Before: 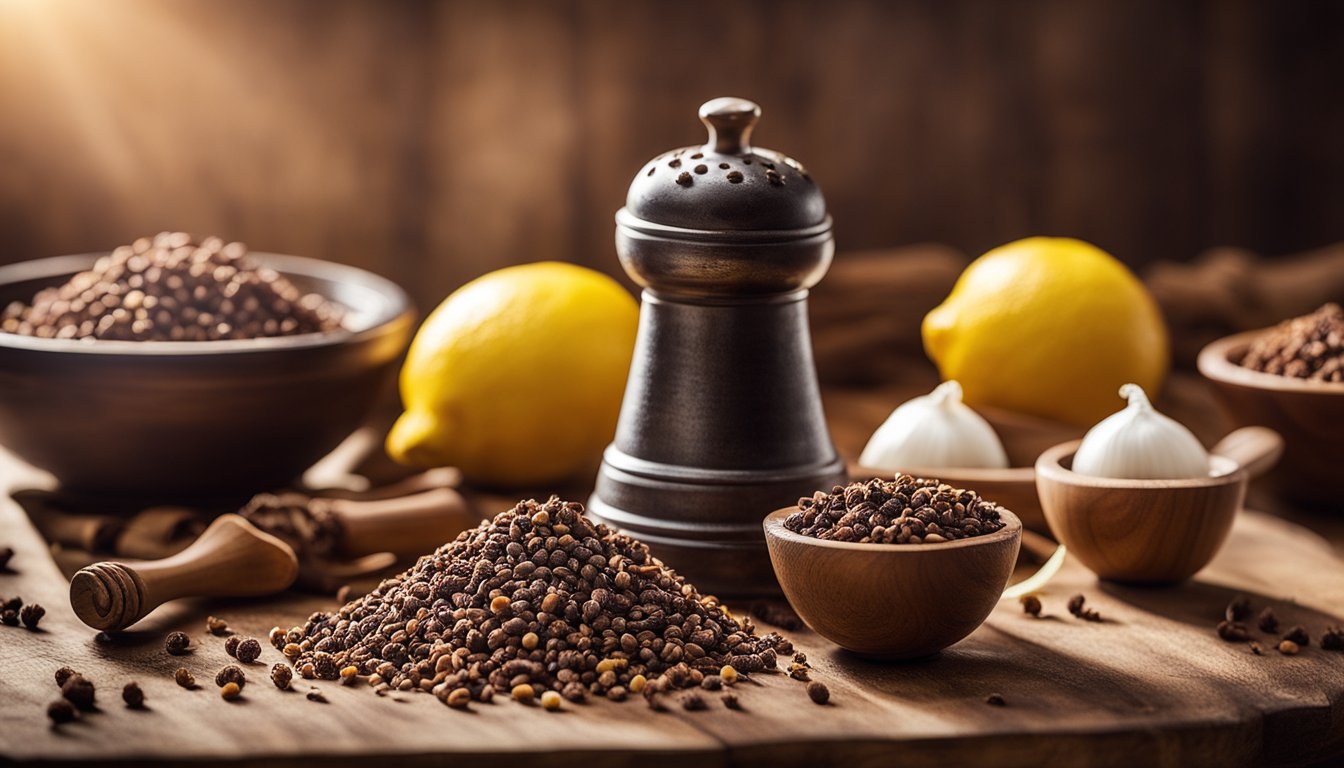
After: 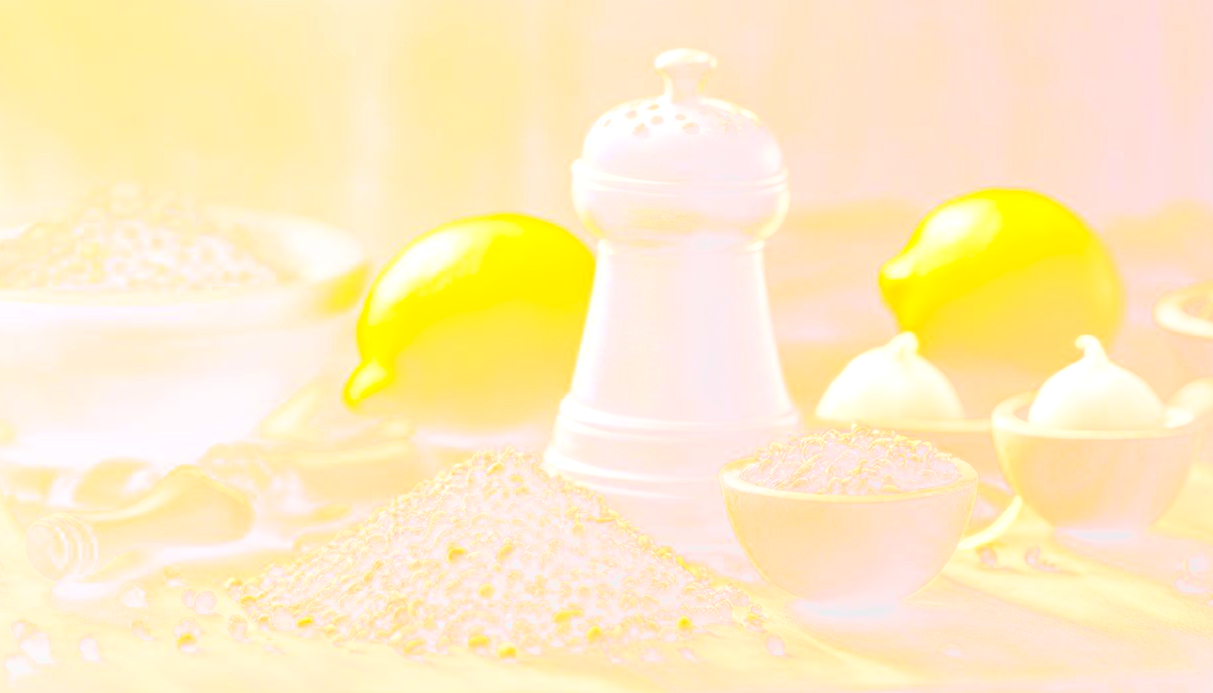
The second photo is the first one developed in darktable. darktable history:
color zones: curves: ch0 [(0.254, 0.492) (0.724, 0.62)]; ch1 [(0.25, 0.528) (0.719, 0.796)]; ch2 [(0, 0.472) (0.25, 0.5) (0.73, 0.184)]
crop: left 3.305%, top 6.436%, right 6.389%, bottom 3.258%
local contrast: on, module defaults
levels: levels [0, 0.352, 0.703]
bloom: size 85%, threshold 5%, strength 85%
